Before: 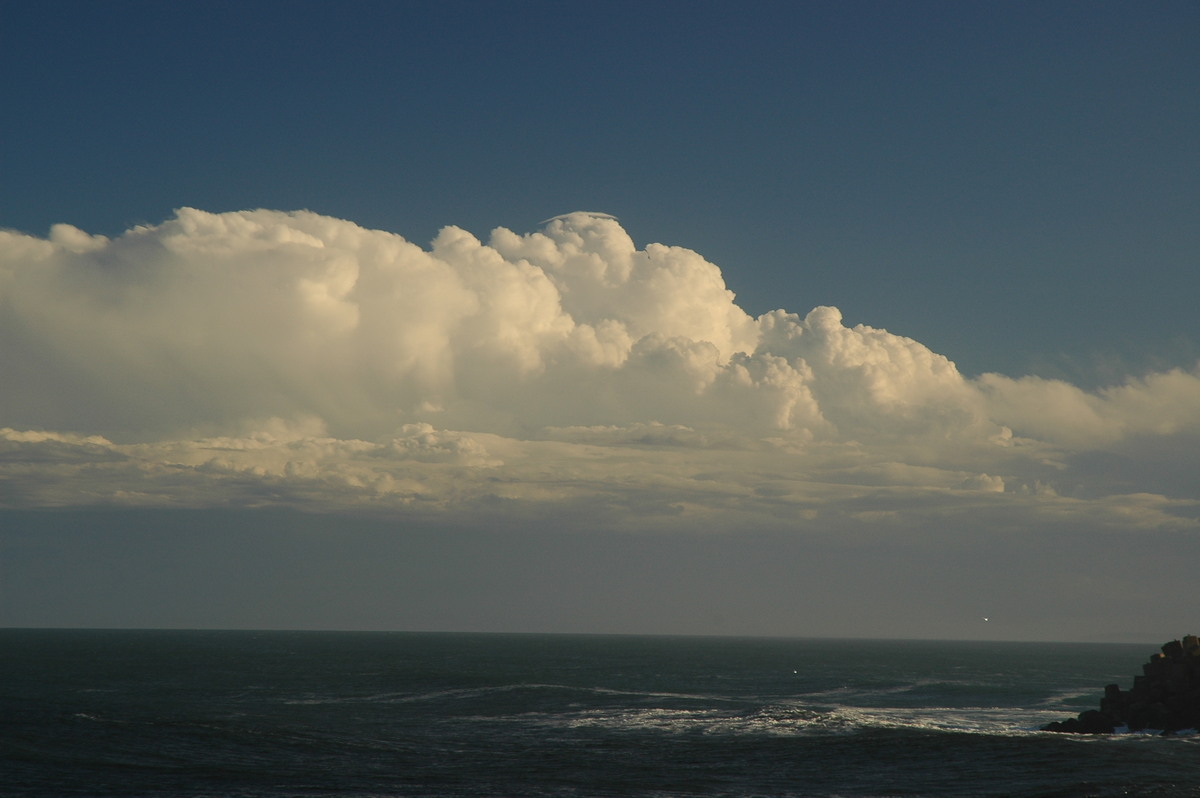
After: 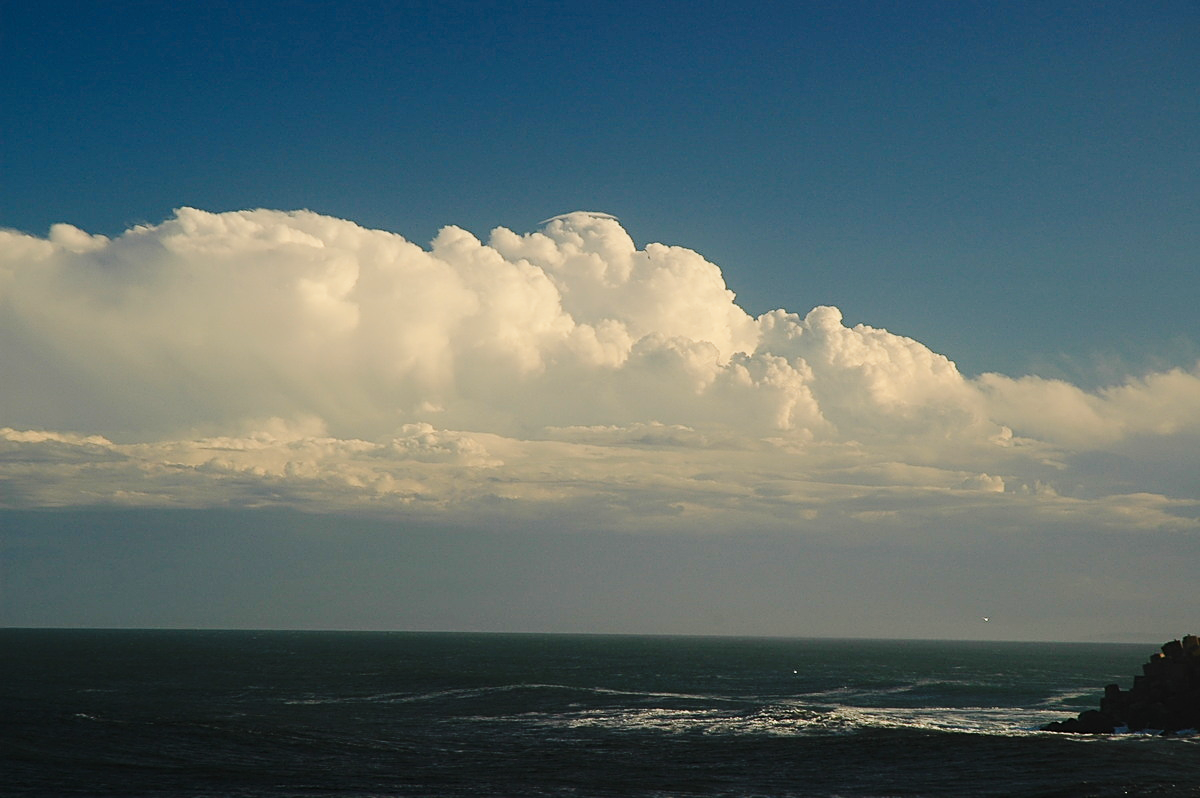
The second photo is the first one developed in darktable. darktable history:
base curve: curves: ch0 [(0, 0) (0.028, 0.03) (0.121, 0.232) (0.46, 0.748) (0.859, 0.968) (1, 1)], preserve colors none
sharpen: on, module defaults
exposure: exposure -0.304 EV, compensate highlight preservation false
color zones: curves: ch1 [(0.239, 0.552) (0.75, 0.5)]; ch2 [(0.25, 0.462) (0.749, 0.457)]
